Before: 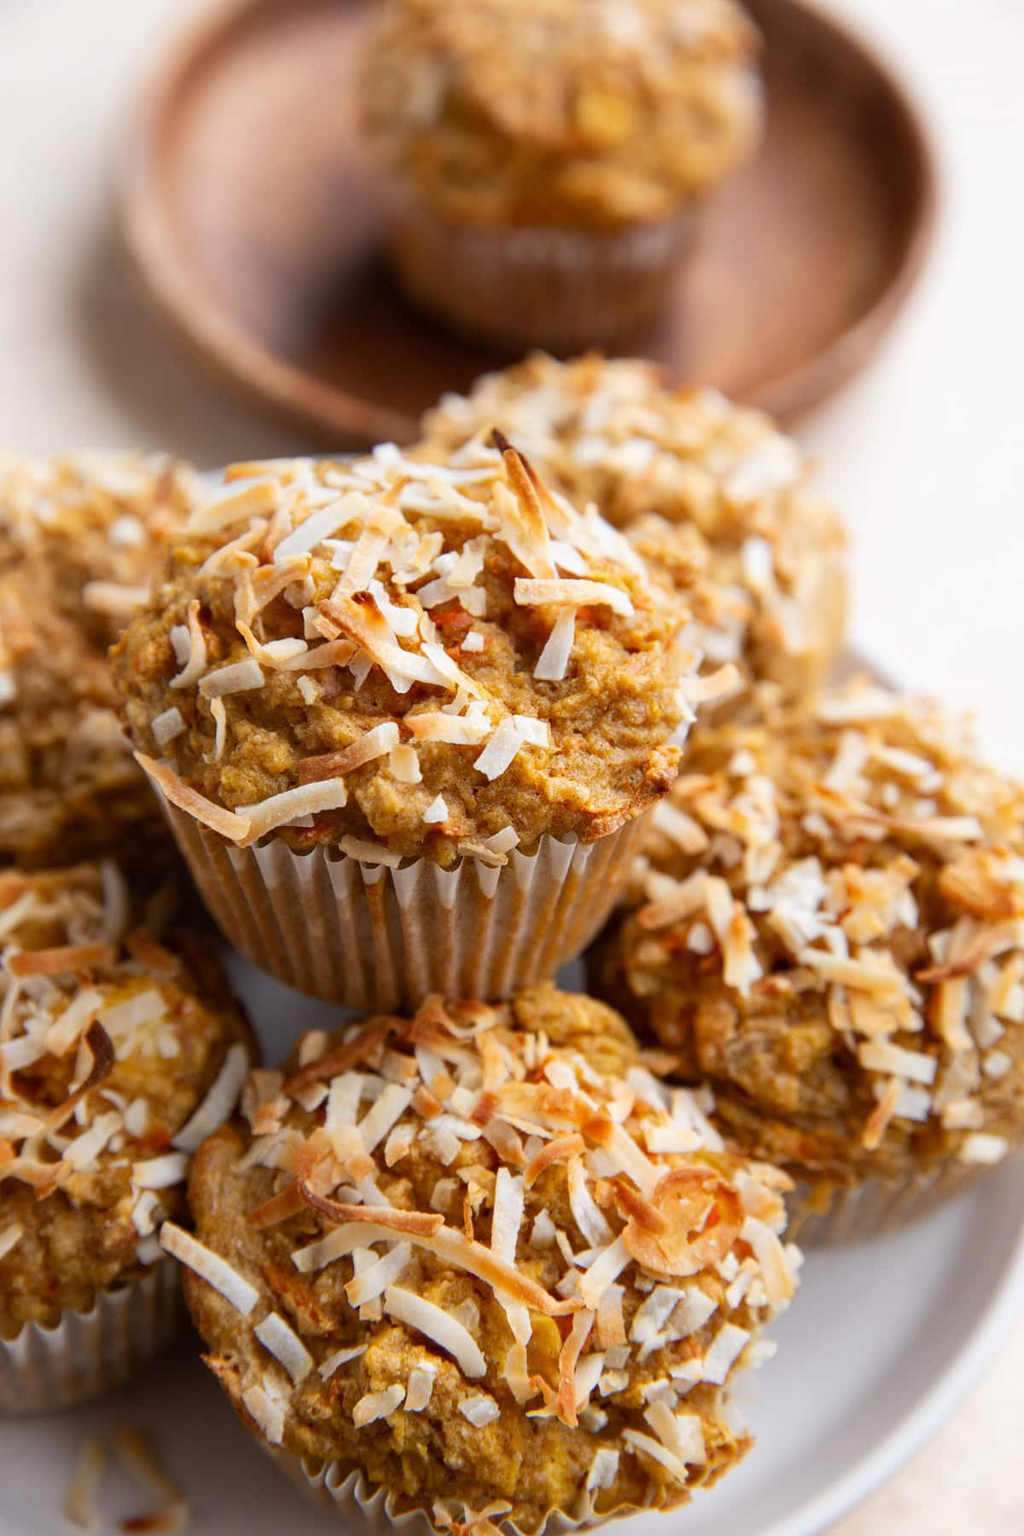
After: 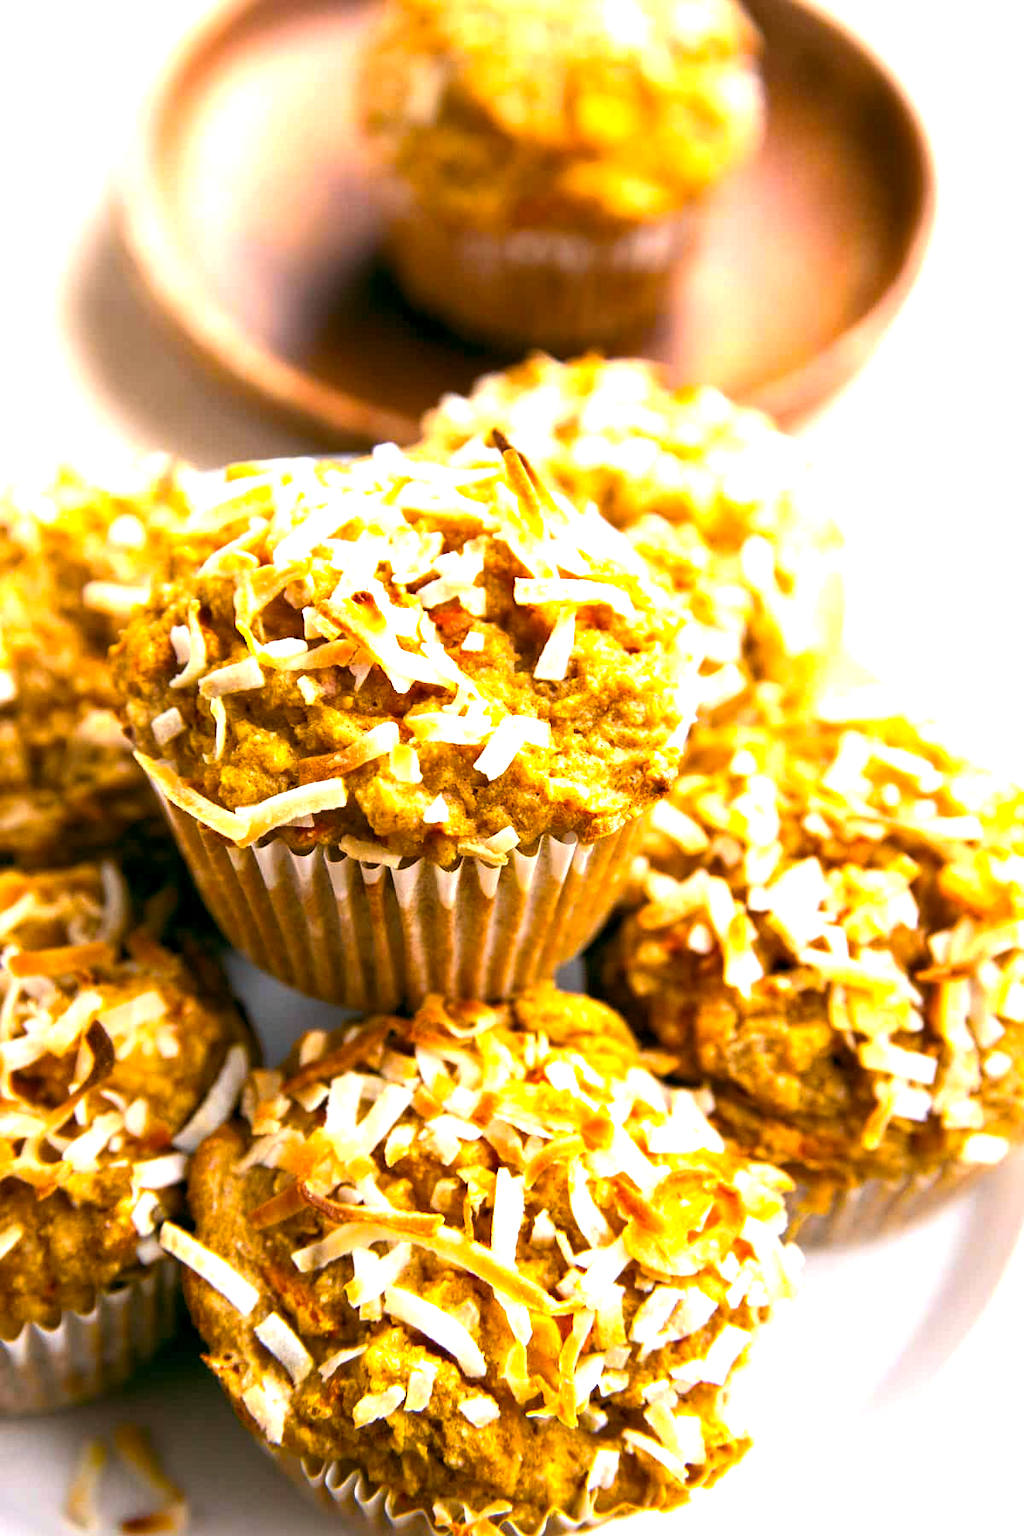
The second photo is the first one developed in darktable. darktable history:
color balance rgb: highlights gain › luminance 6.782%, highlights gain › chroma 0.914%, highlights gain › hue 49.39°, global offset › luminance -0.332%, global offset › chroma 0.105%, global offset › hue 165.53°, perceptual saturation grading › global saturation 19.633%, perceptual brilliance grading › global brilliance 29.425%, perceptual brilliance grading › highlights 12.556%, perceptual brilliance grading › mid-tones 24.945%, global vibrance 20%
